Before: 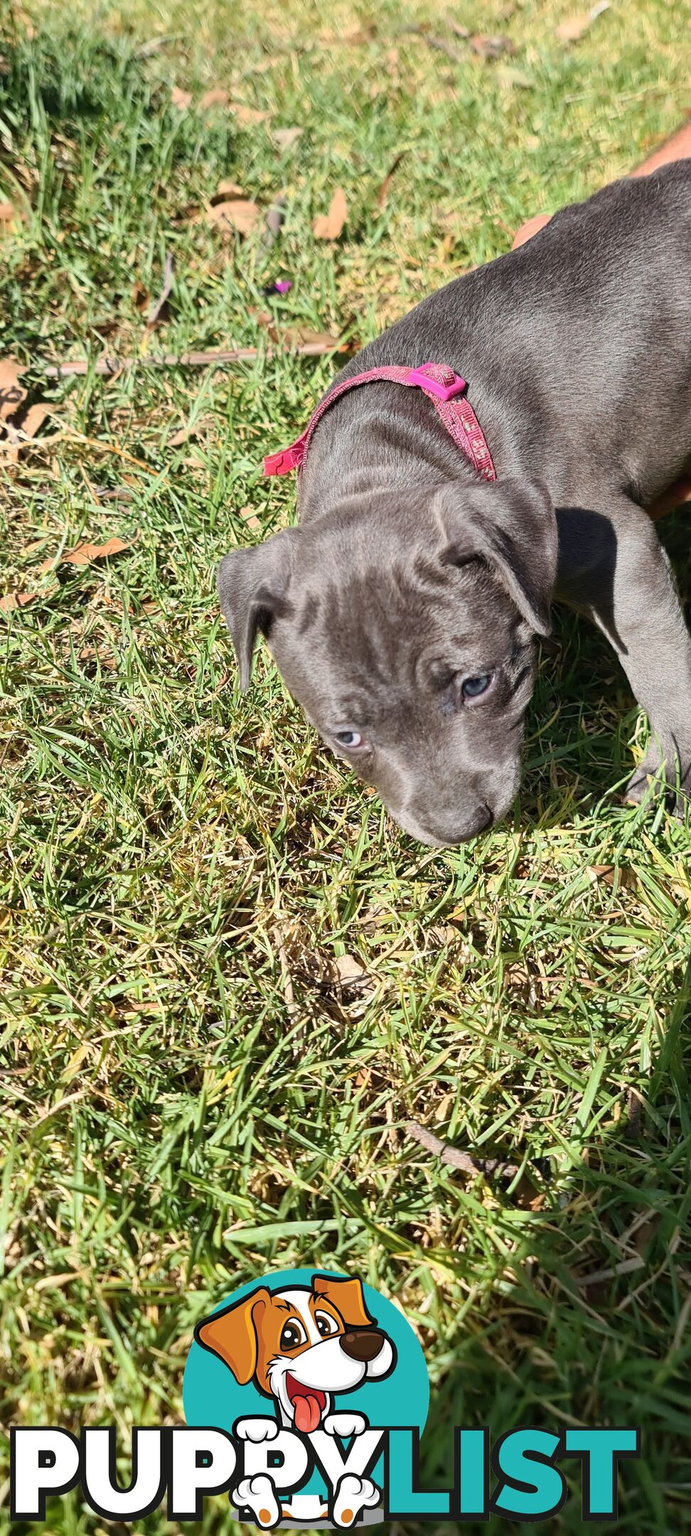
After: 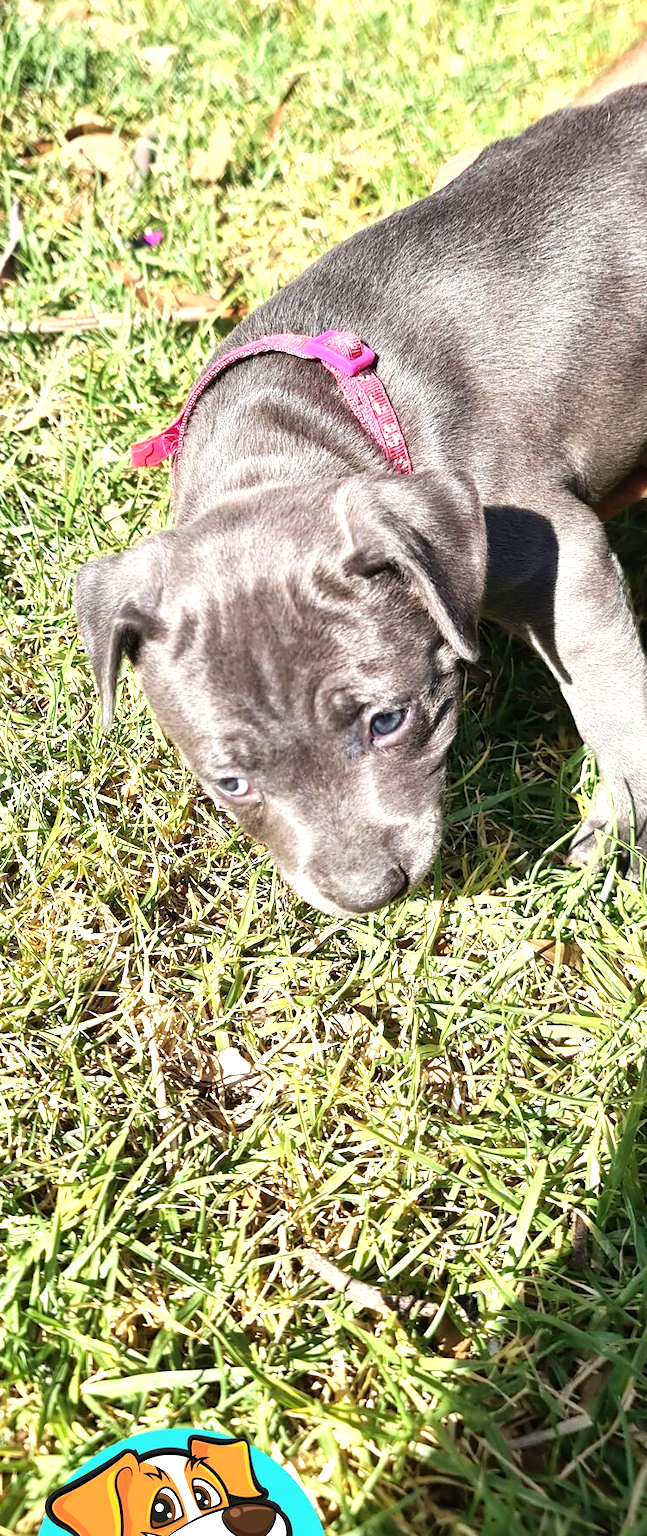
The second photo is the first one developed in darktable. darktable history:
exposure: exposure 0.603 EV, compensate highlight preservation false
base curve: curves: ch0 [(0, 0) (0.989, 0.992)], preserve colors none
crop: left 22.716%, top 5.907%, bottom 11.574%
tone equalizer: -8 EV -0.411 EV, -7 EV -0.404 EV, -6 EV -0.34 EV, -5 EV -0.236 EV, -3 EV 0.232 EV, -2 EV 0.345 EV, -1 EV 0.393 EV, +0 EV 0.393 EV
